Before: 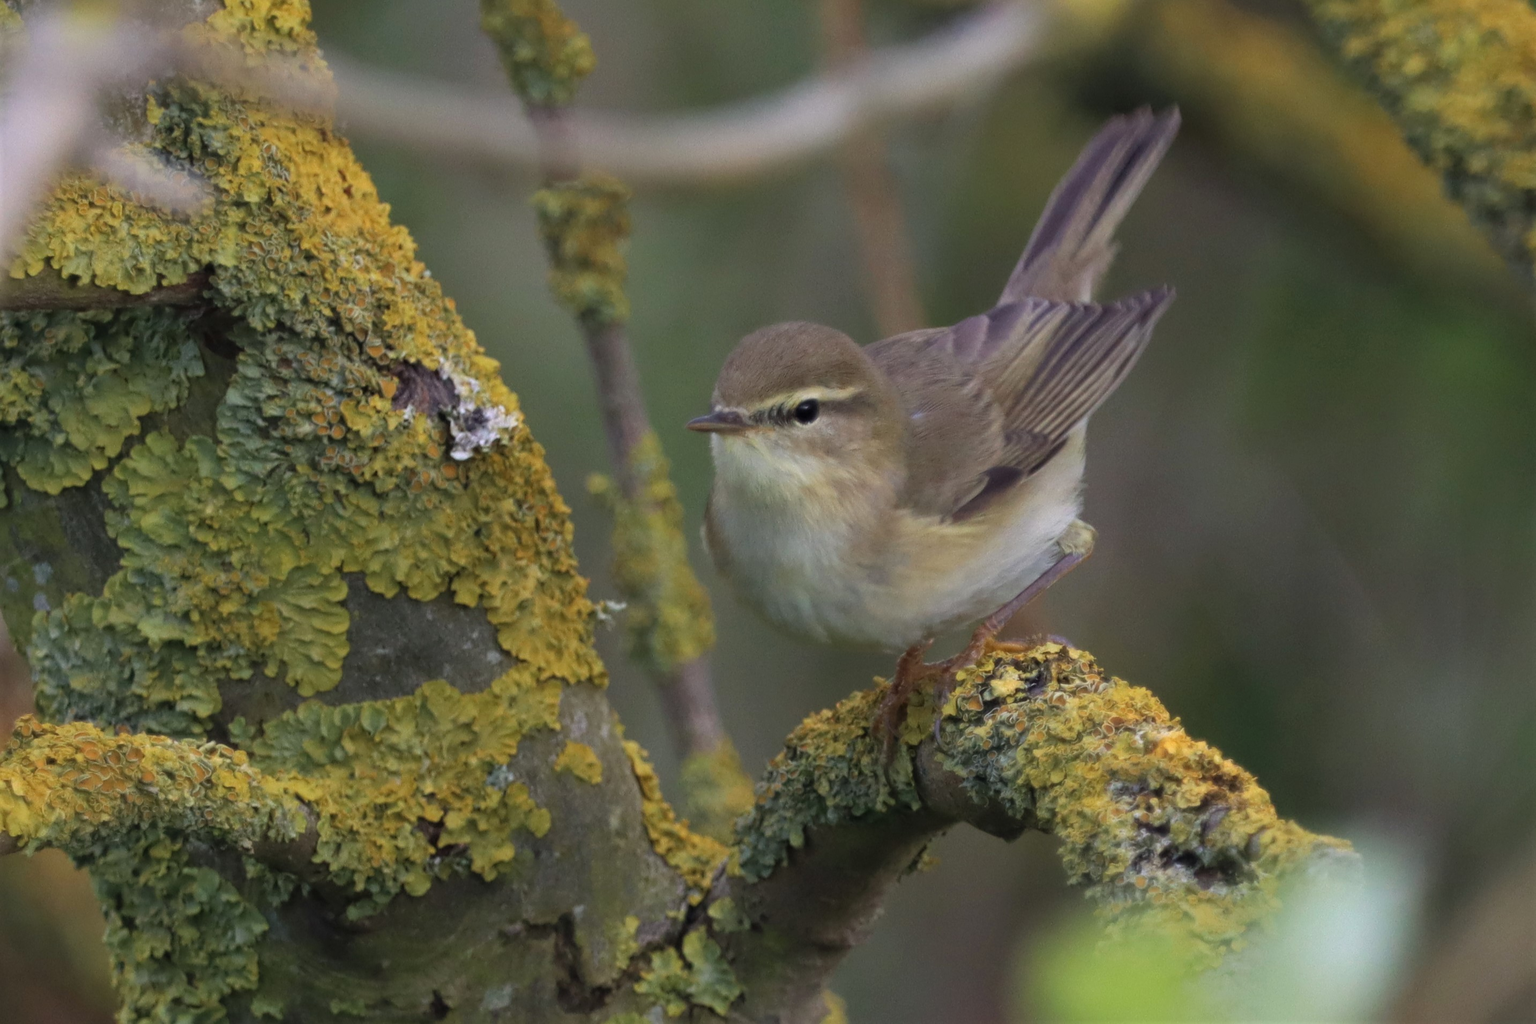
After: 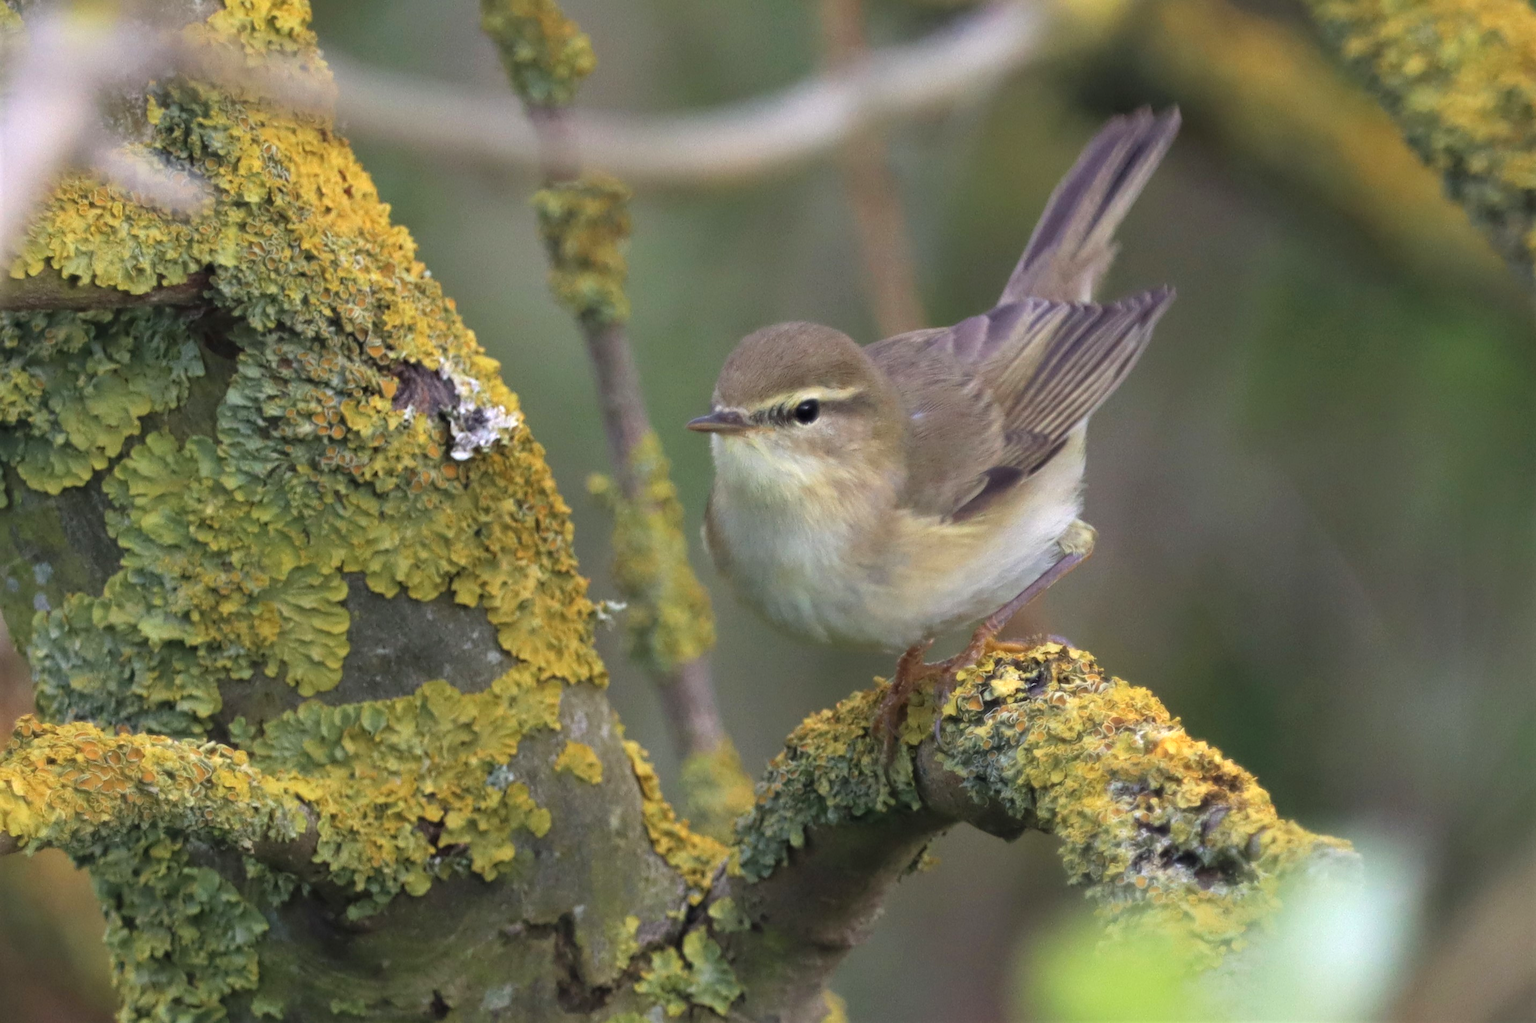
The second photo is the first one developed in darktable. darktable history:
exposure: exposure 0.604 EV, compensate exposure bias true, compensate highlight preservation false
